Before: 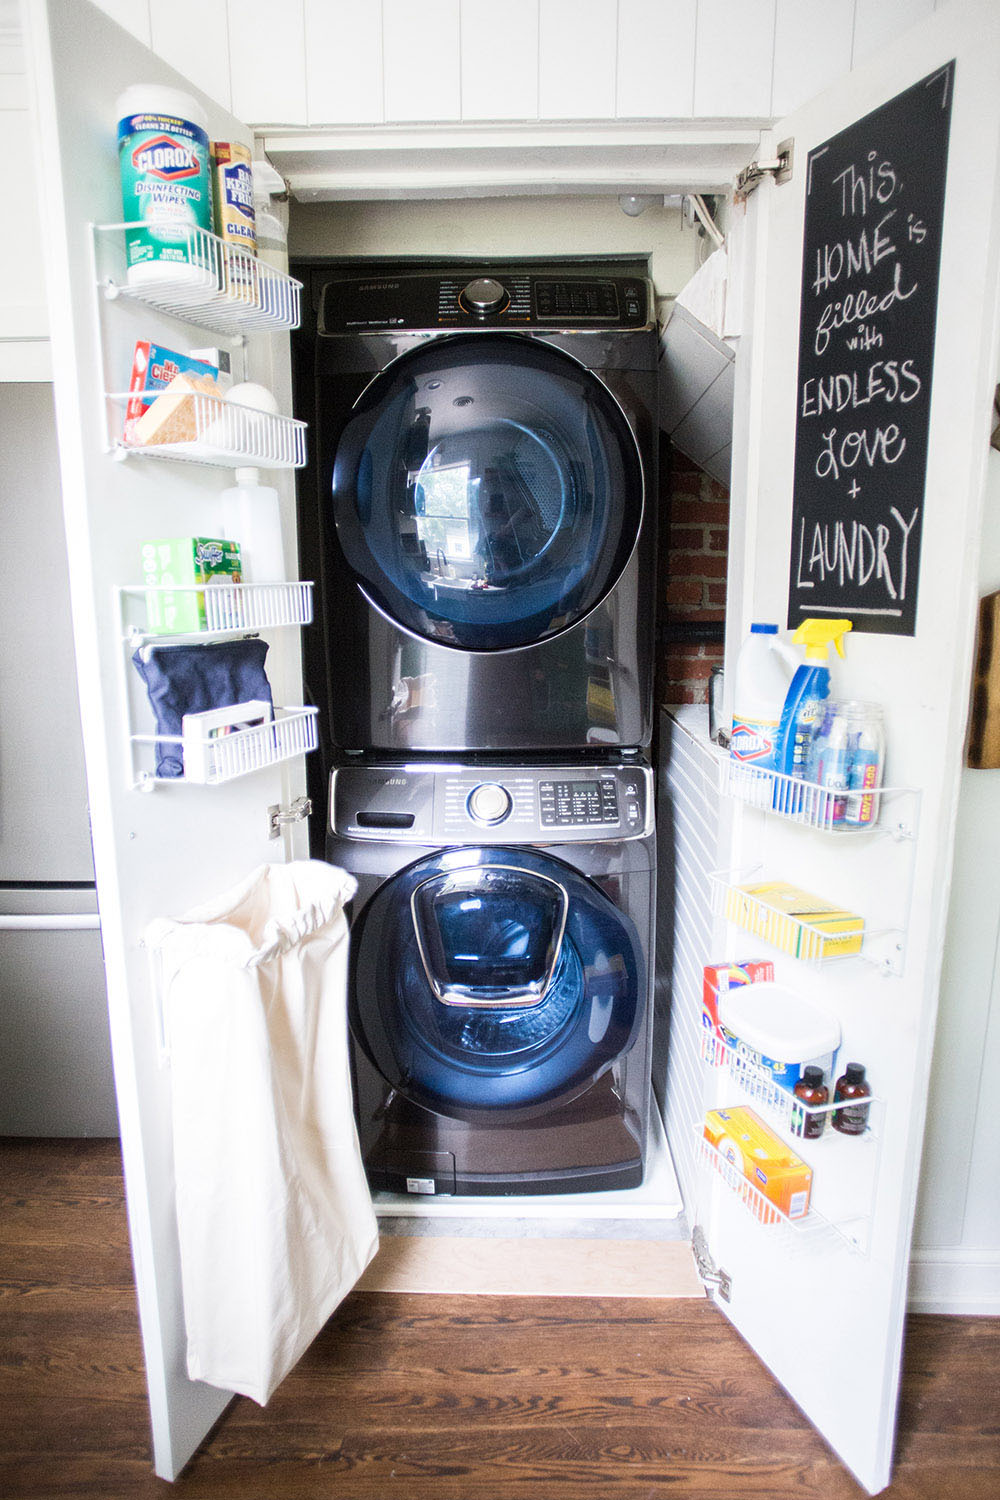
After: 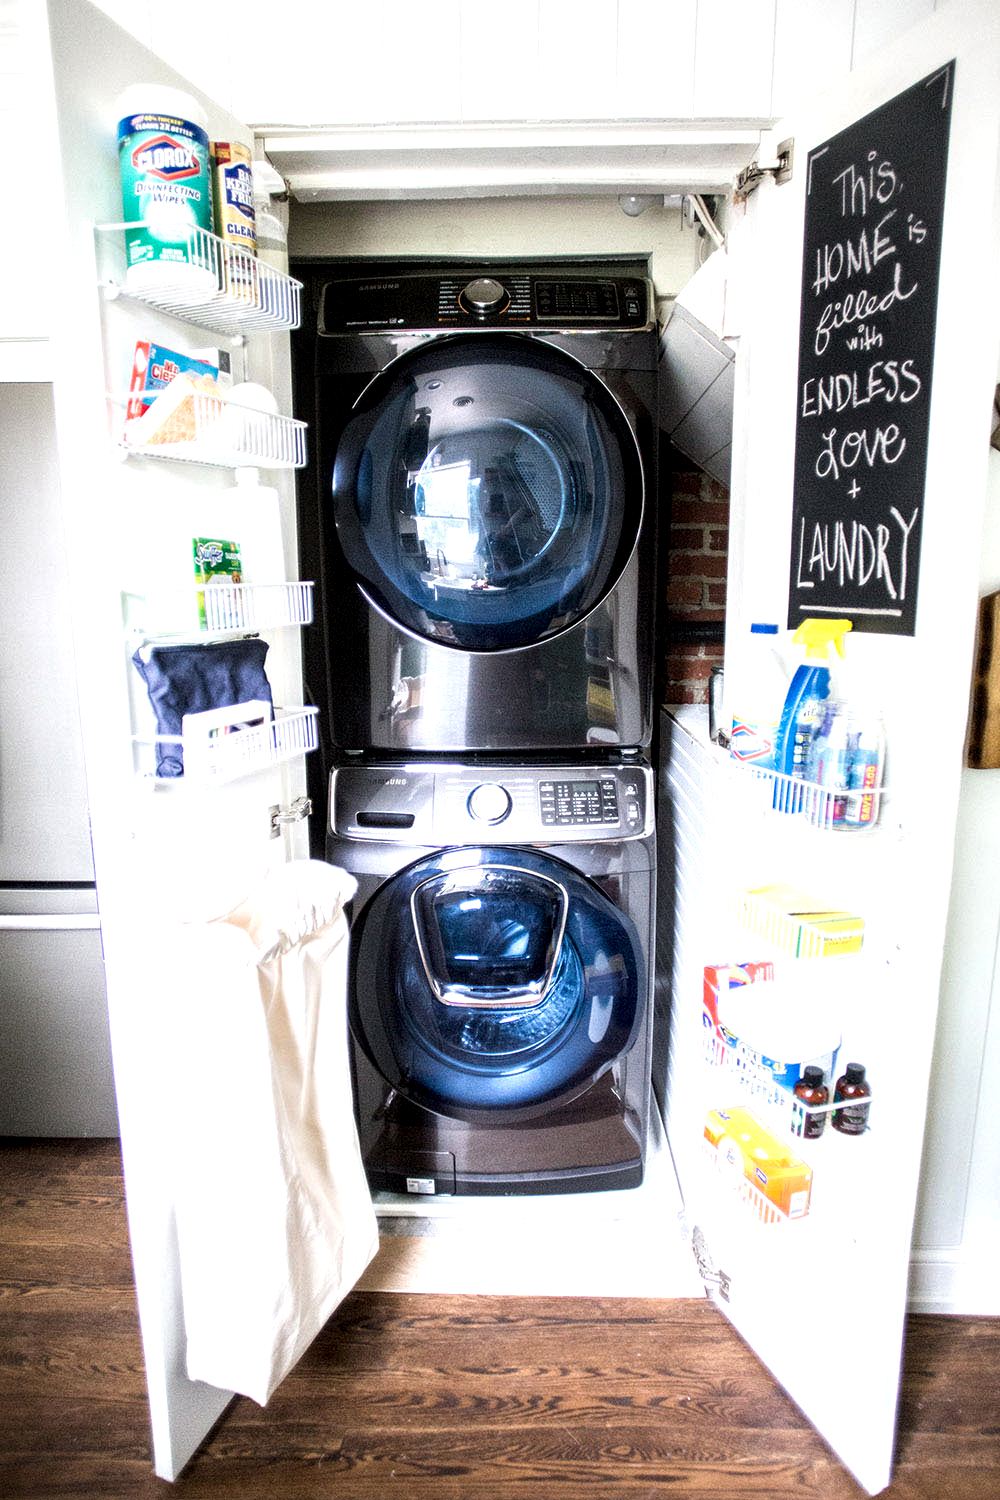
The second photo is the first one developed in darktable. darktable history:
local contrast: detail 134%, midtone range 0.749
tone equalizer: -8 EV -0.427 EV, -7 EV -0.402 EV, -6 EV -0.369 EV, -5 EV -0.19 EV, -3 EV 0.252 EV, -2 EV 0.312 EV, -1 EV 0.393 EV, +0 EV 0.409 EV, mask exposure compensation -0.502 EV
